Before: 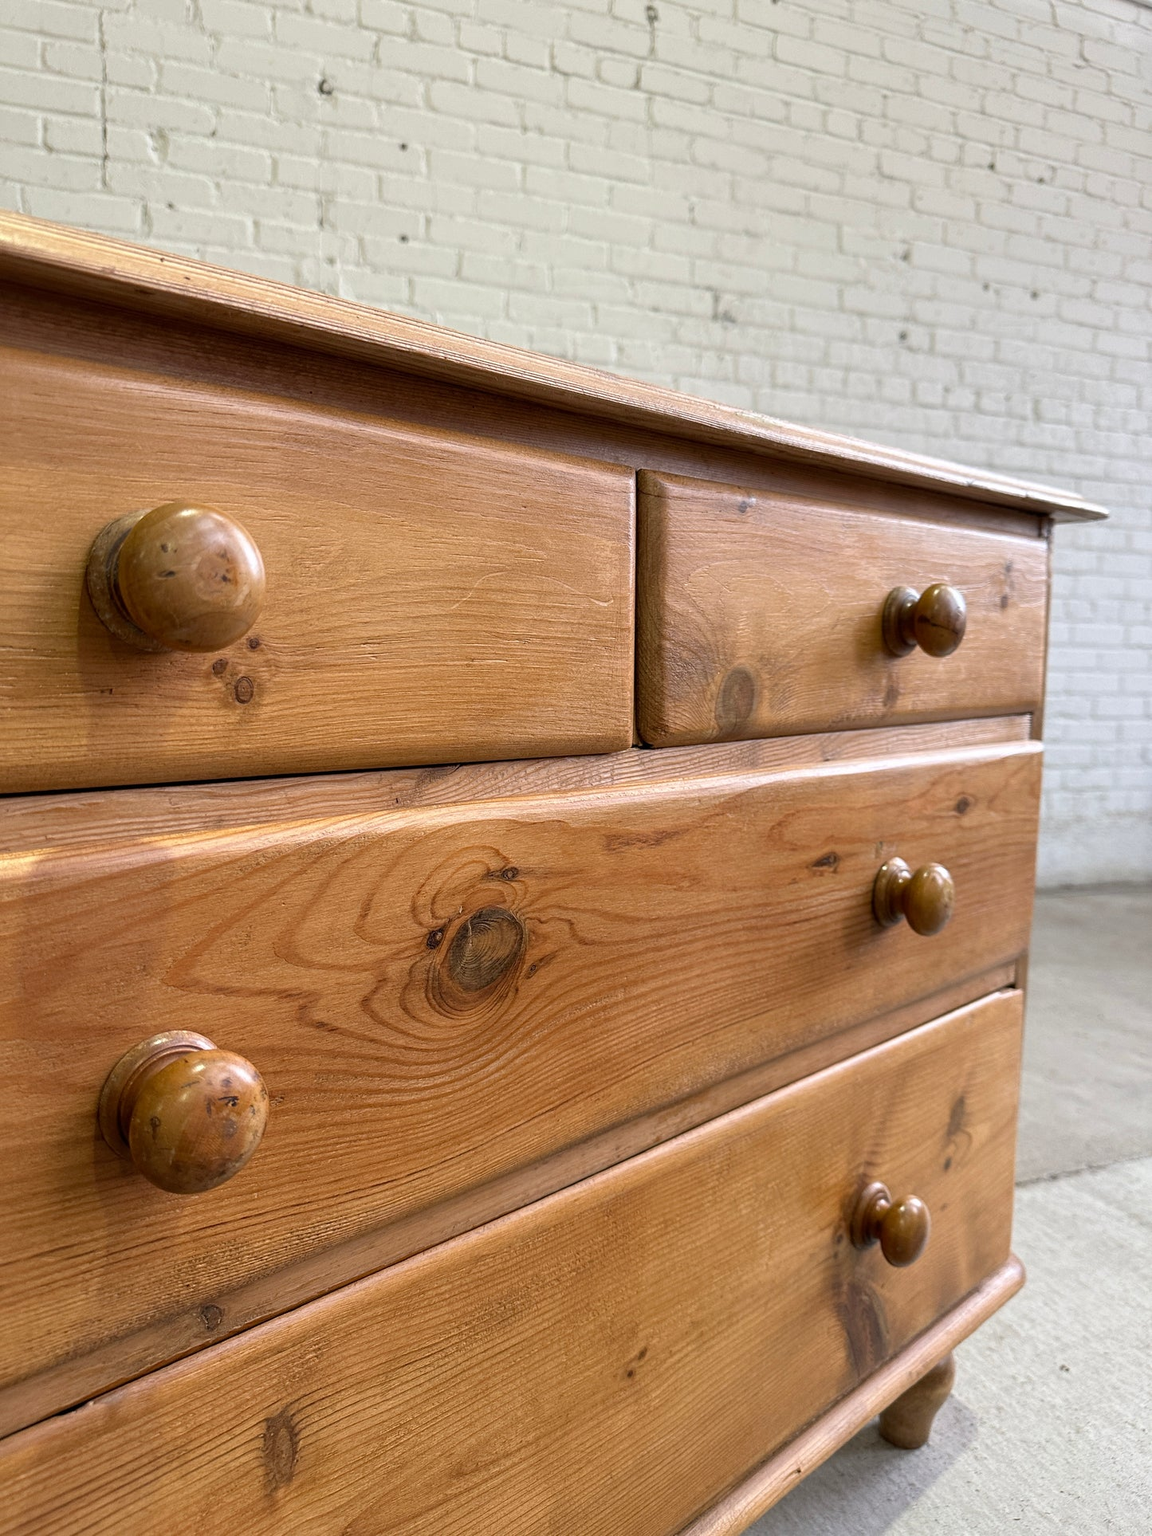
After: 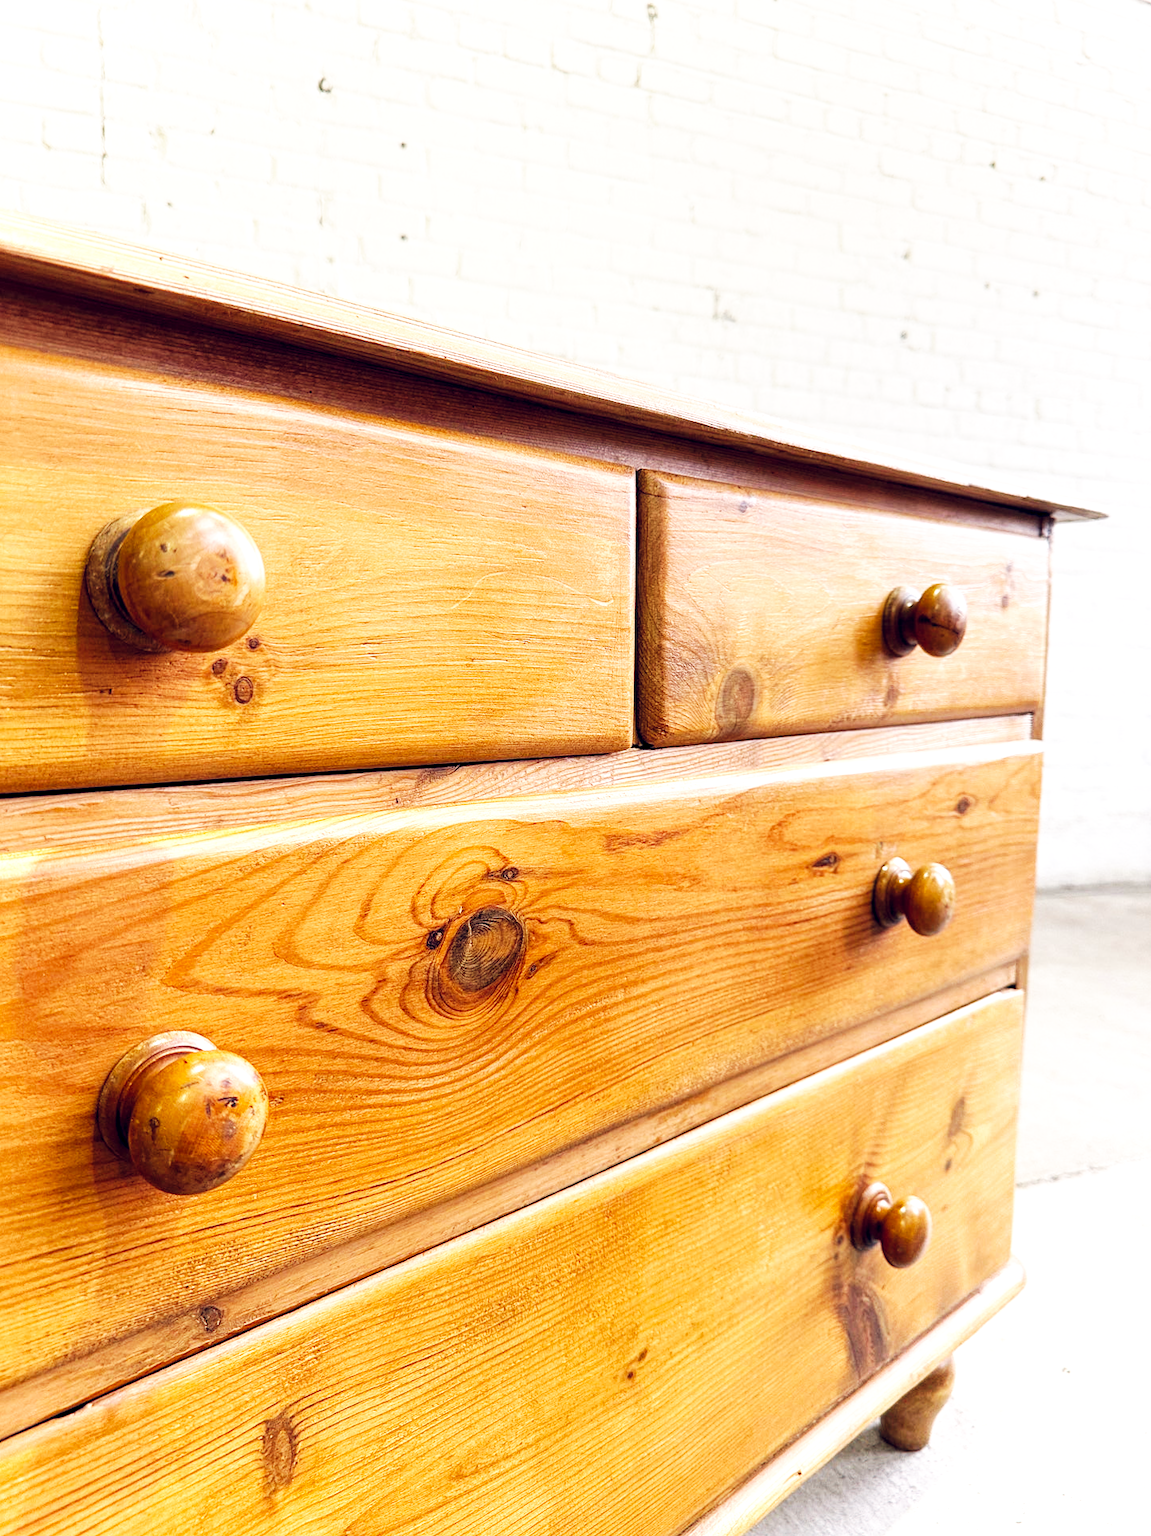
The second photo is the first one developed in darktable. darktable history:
base curve: curves: ch0 [(0, 0) (0.007, 0.004) (0.027, 0.03) (0.046, 0.07) (0.207, 0.54) (0.442, 0.872) (0.673, 0.972) (1, 1)], preserve colors none
local contrast: highlights 100%, shadows 100%, detail 120%, midtone range 0.2
color balance rgb: shadows lift › hue 87.51°, highlights gain › chroma 1.35%, highlights gain › hue 55.1°, global offset › chroma 0.13%, global offset › hue 253.66°, perceptual saturation grading › global saturation 16.38%
lens correction: scale 1, crop 1, focal 35, aperture 2.5, distance 1000, camera "Canon EOS 5D Mark III", lens "Sigma 35mm f/1.4 DG HSM"
